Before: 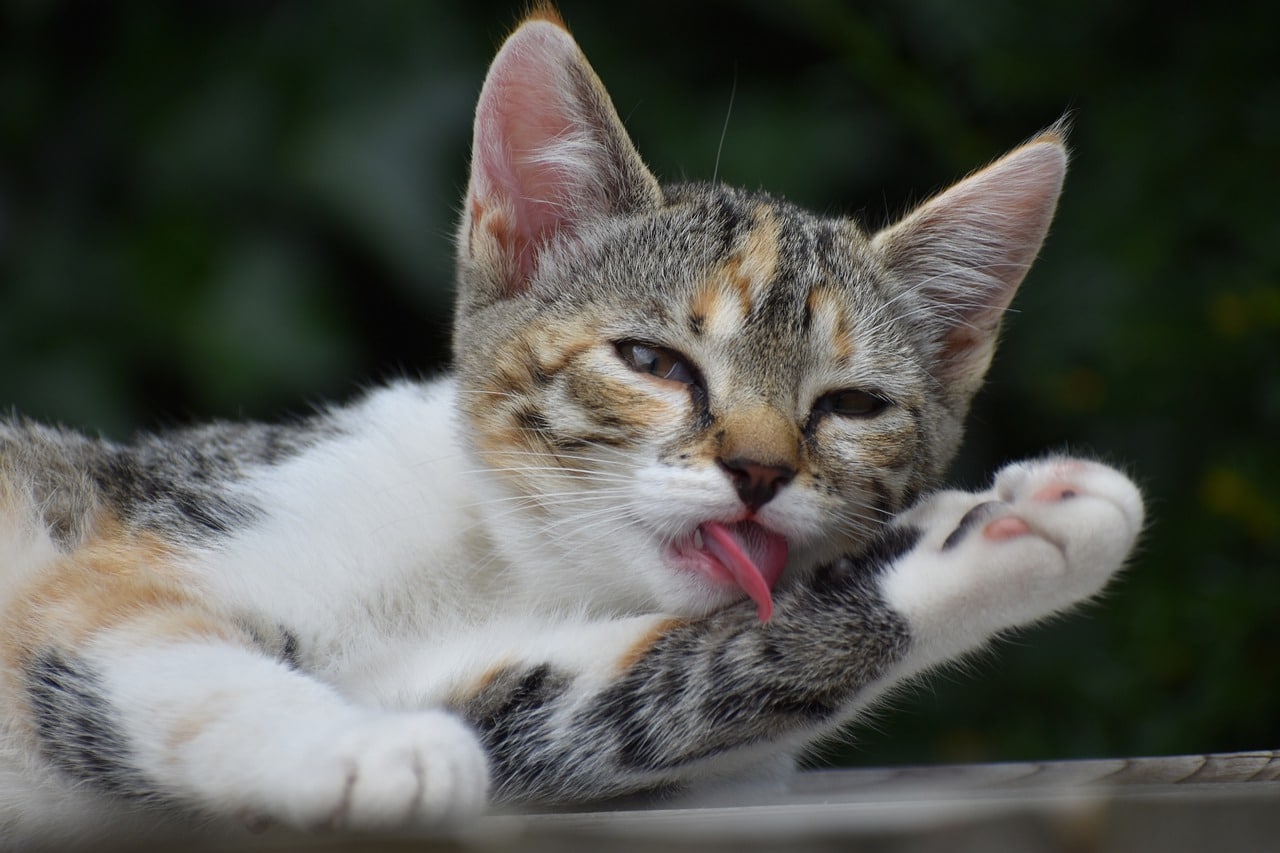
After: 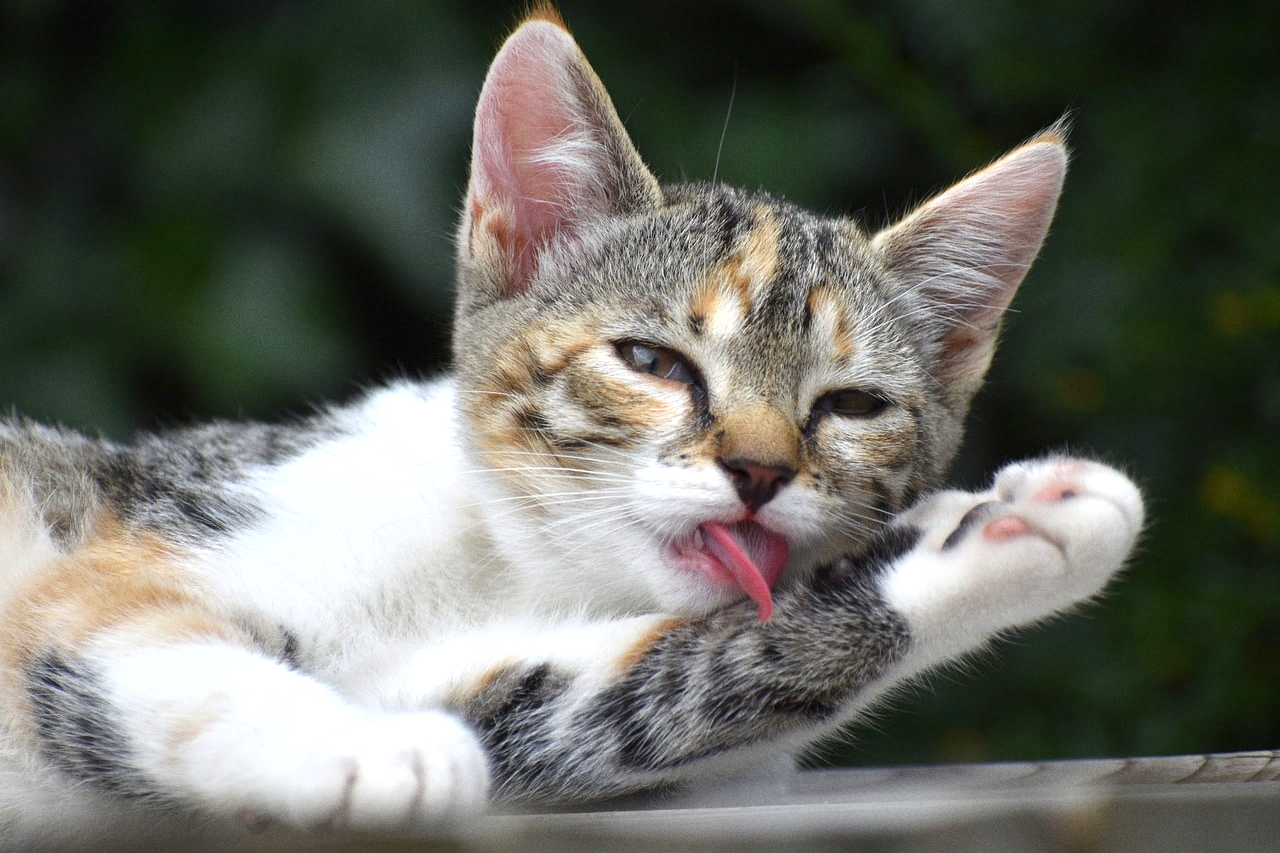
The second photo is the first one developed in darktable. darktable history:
exposure: exposure 0.722 EV, compensate highlight preservation false
grain: coarseness 7.08 ISO, strength 21.67%, mid-tones bias 59.58%
